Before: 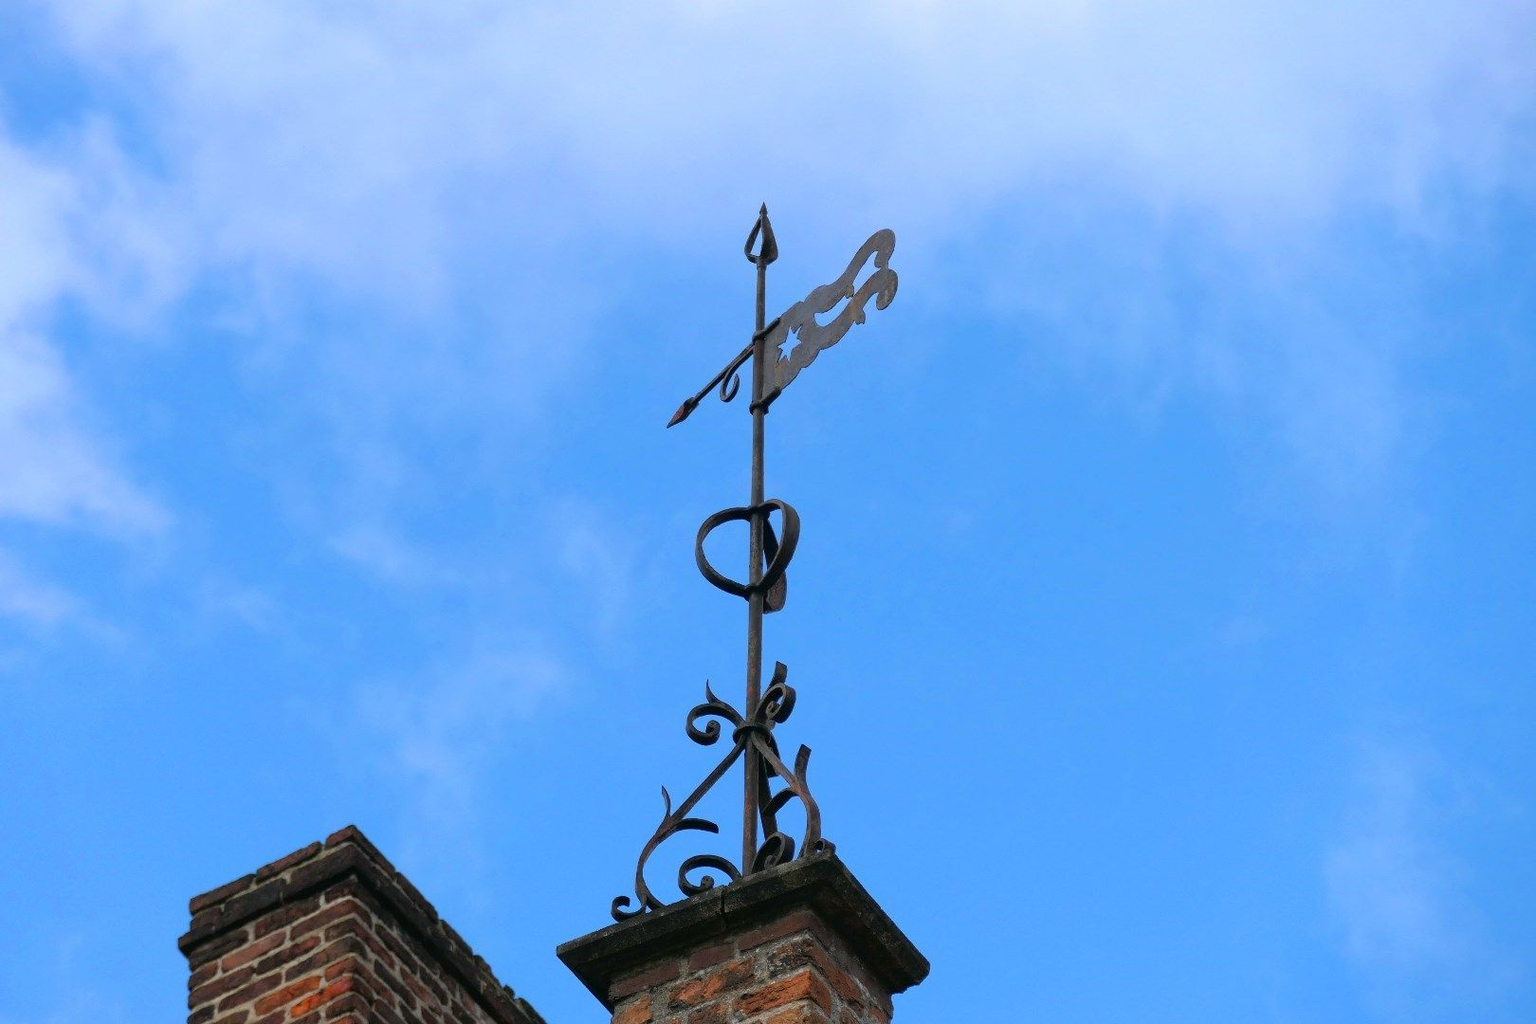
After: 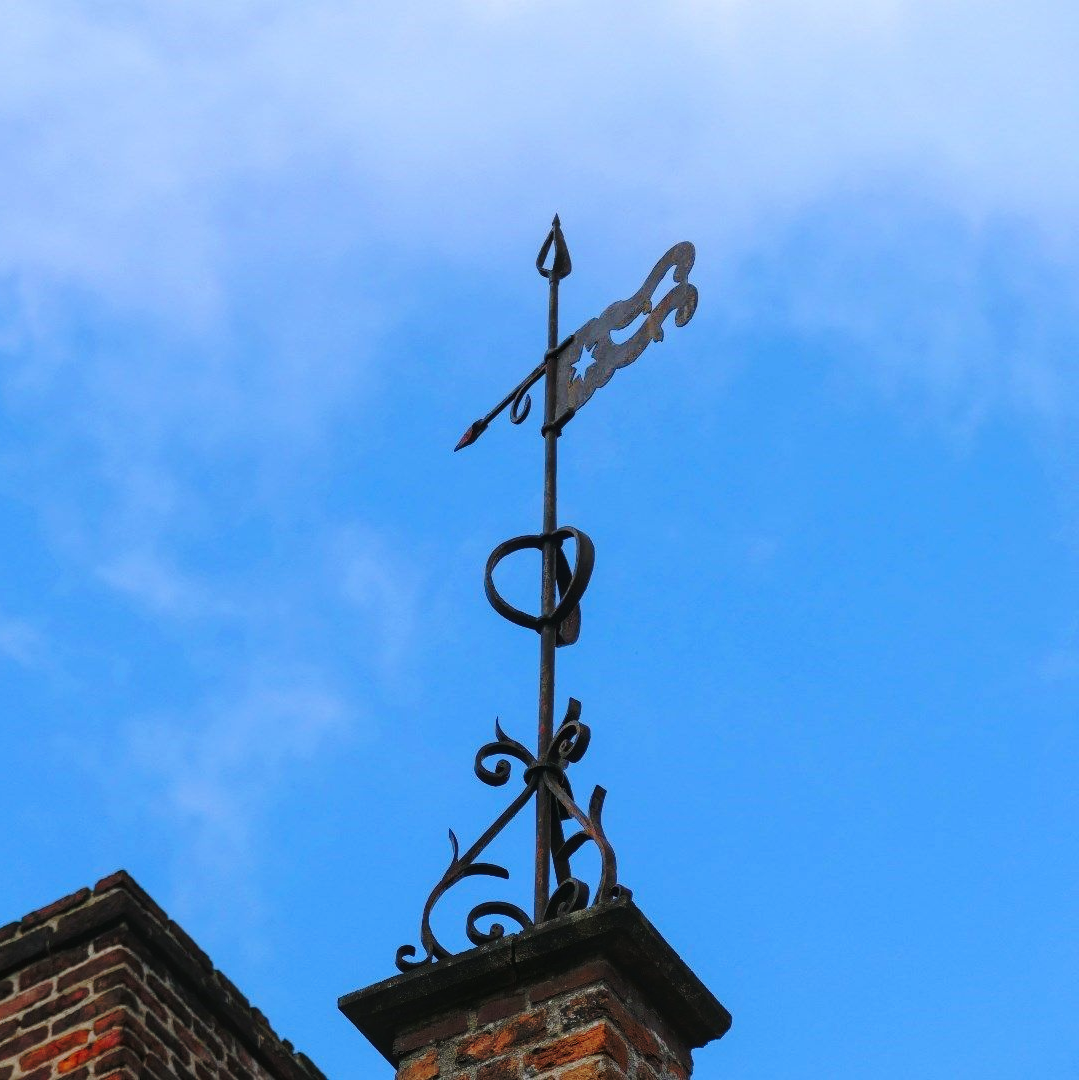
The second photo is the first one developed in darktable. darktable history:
local contrast: detail 110%
crop: left 15.419%, right 17.914%
base curve: curves: ch0 [(0, 0) (0.073, 0.04) (0.157, 0.139) (0.492, 0.492) (0.758, 0.758) (1, 1)], preserve colors none
